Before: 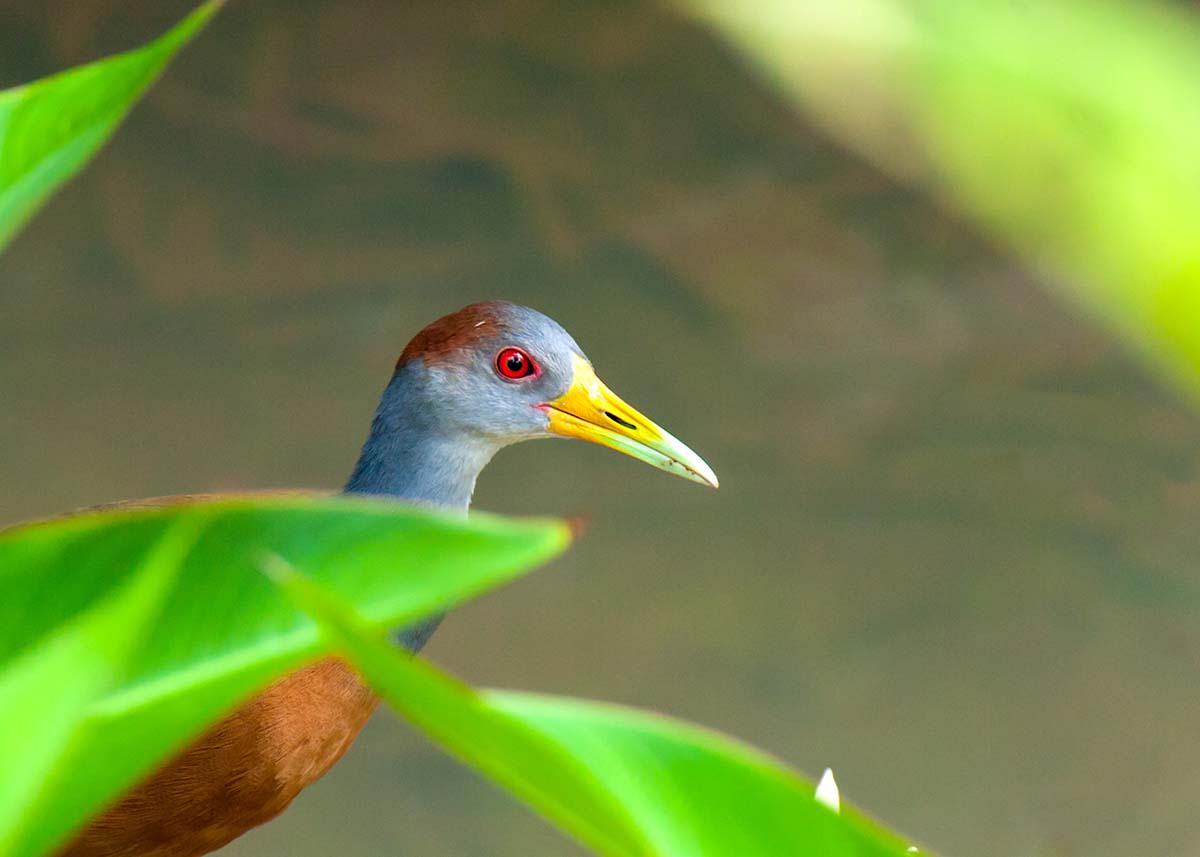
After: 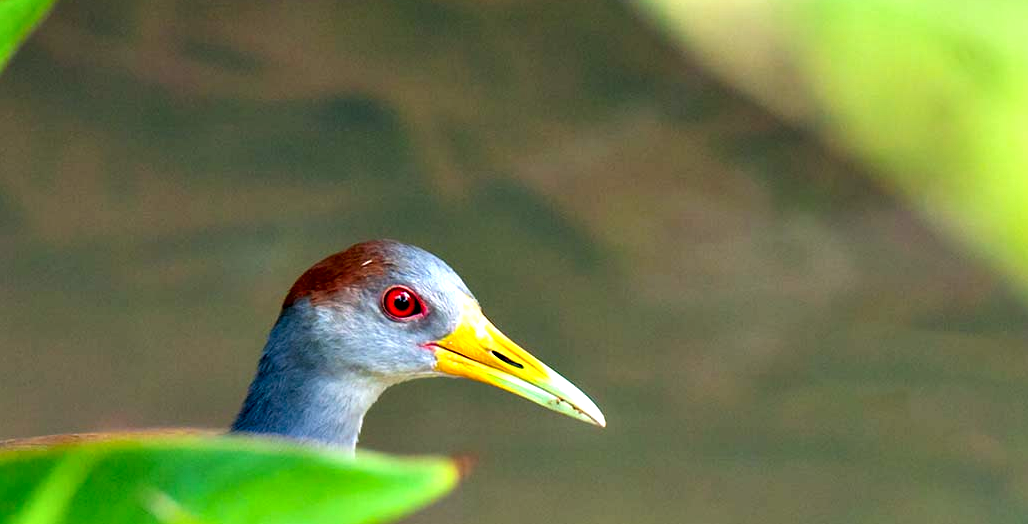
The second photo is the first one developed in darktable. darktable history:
crop and rotate: left 9.446%, top 7.137%, right 4.876%, bottom 31.664%
contrast equalizer: octaves 7, y [[0.6 ×6], [0.55 ×6], [0 ×6], [0 ×6], [0 ×6]]
